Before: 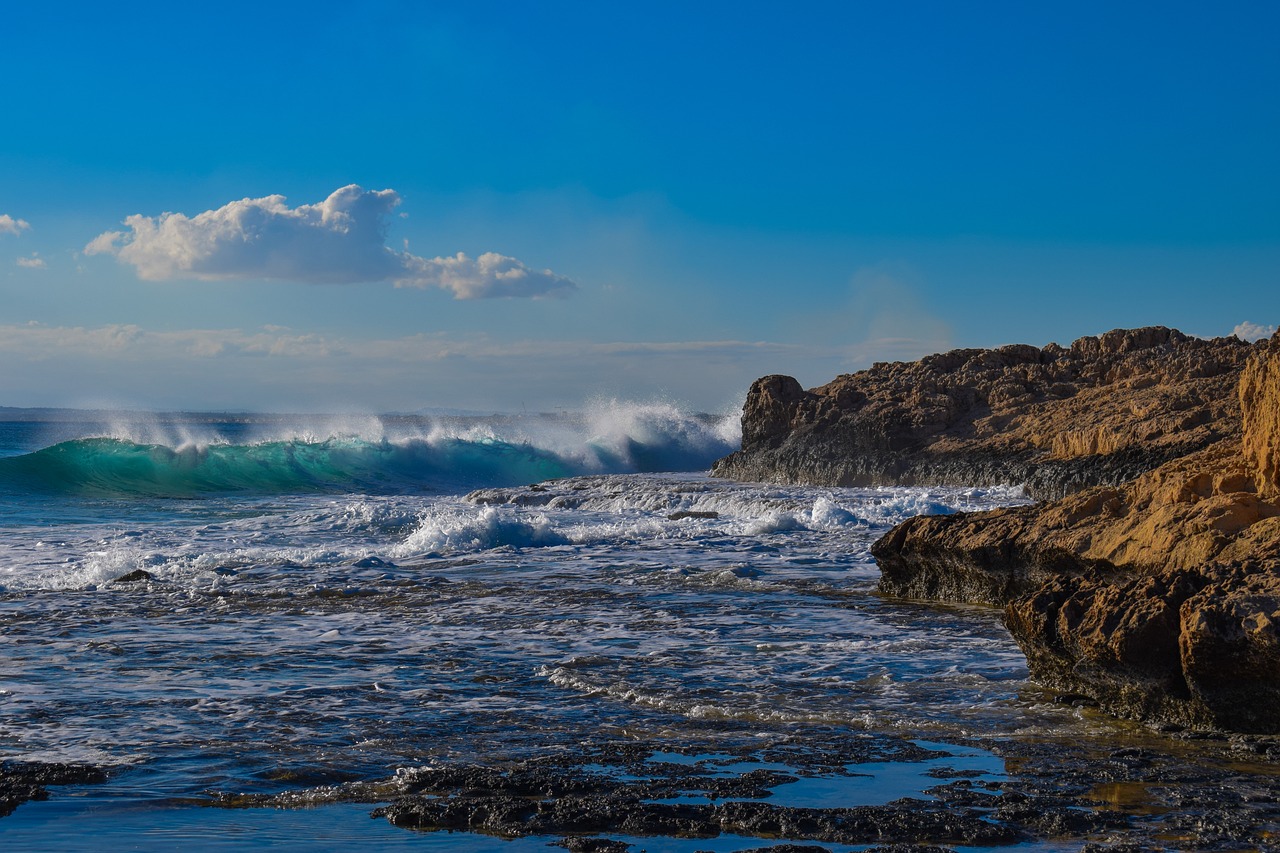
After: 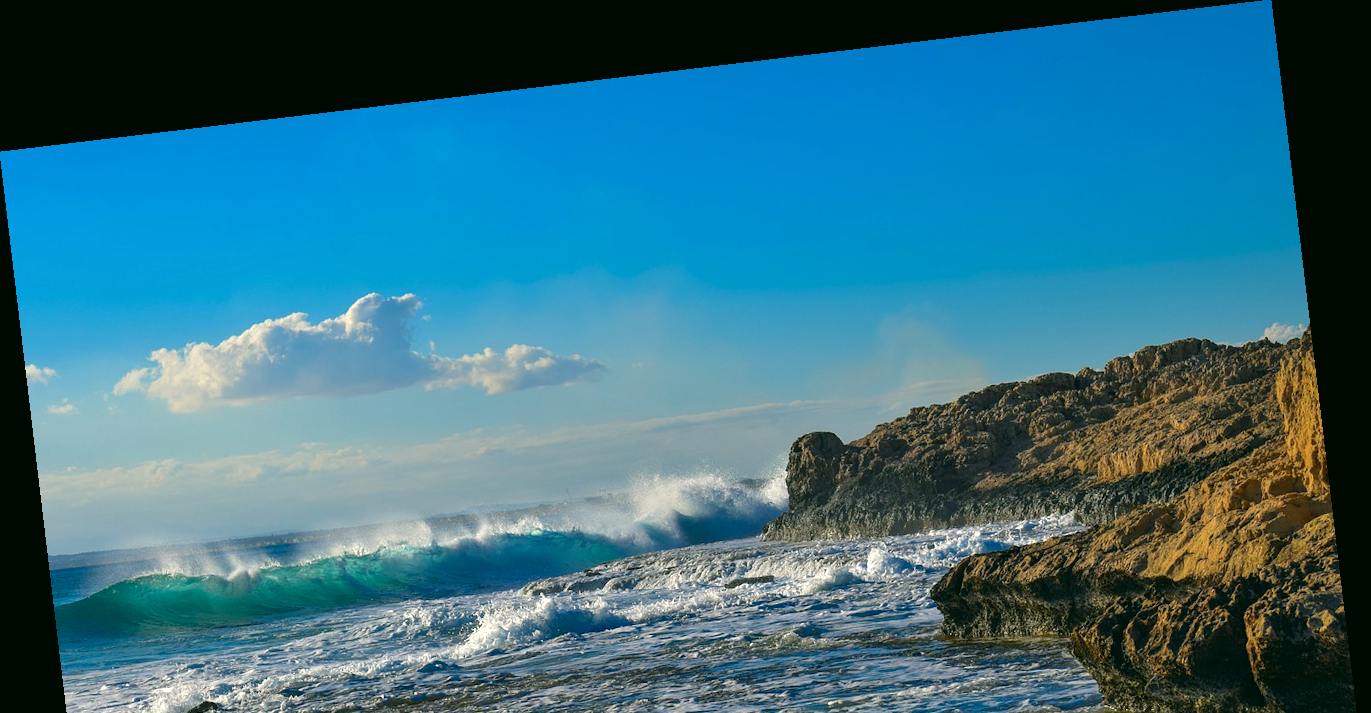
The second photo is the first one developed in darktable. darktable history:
exposure: black level correction 0, exposure 0.6 EV, compensate exposure bias true, compensate highlight preservation false
crop: bottom 28.576%
rotate and perspective: rotation -6.83°, automatic cropping off
color correction: highlights a* -0.482, highlights b* 9.48, shadows a* -9.48, shadows b* 0.803
